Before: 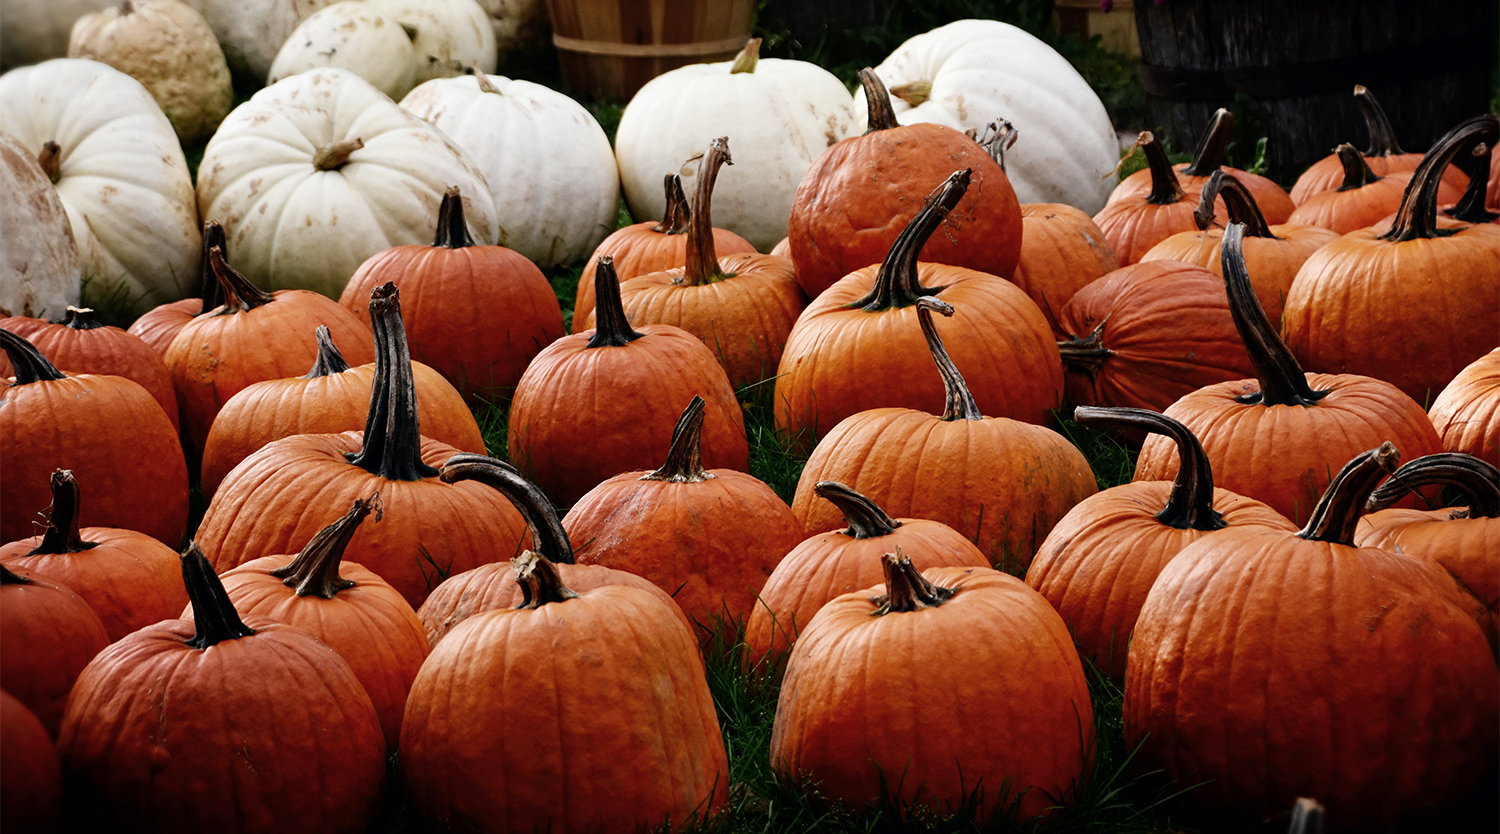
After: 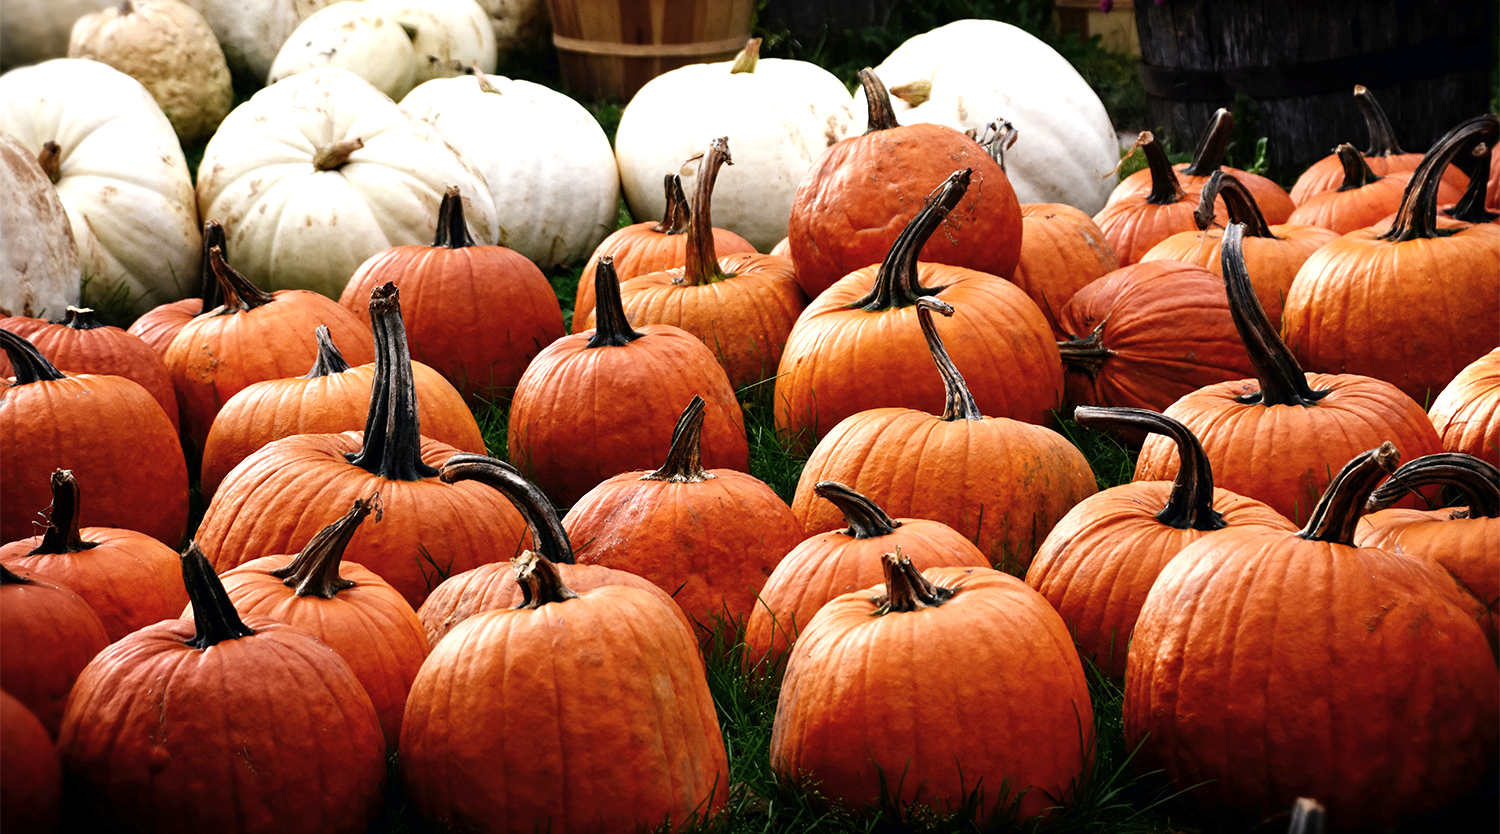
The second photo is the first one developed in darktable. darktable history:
exposure: exposure 0.641 EV, compensate highlight preservation false
